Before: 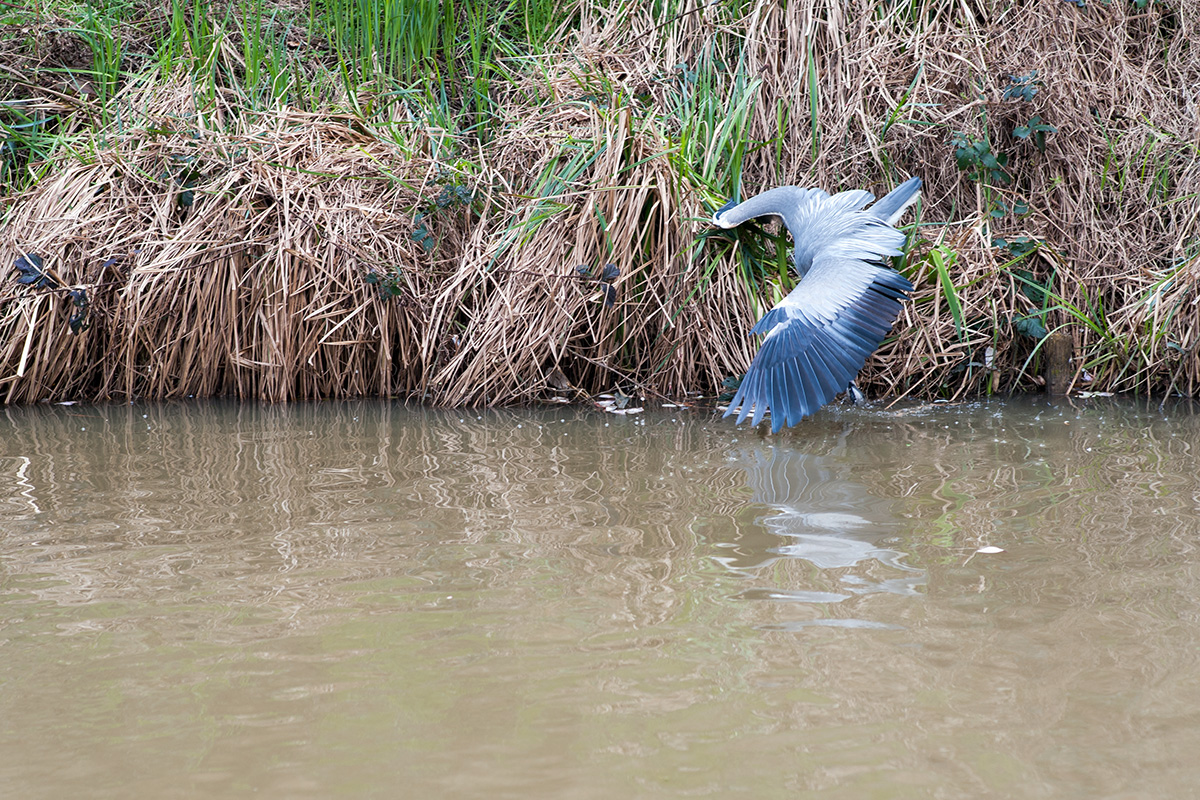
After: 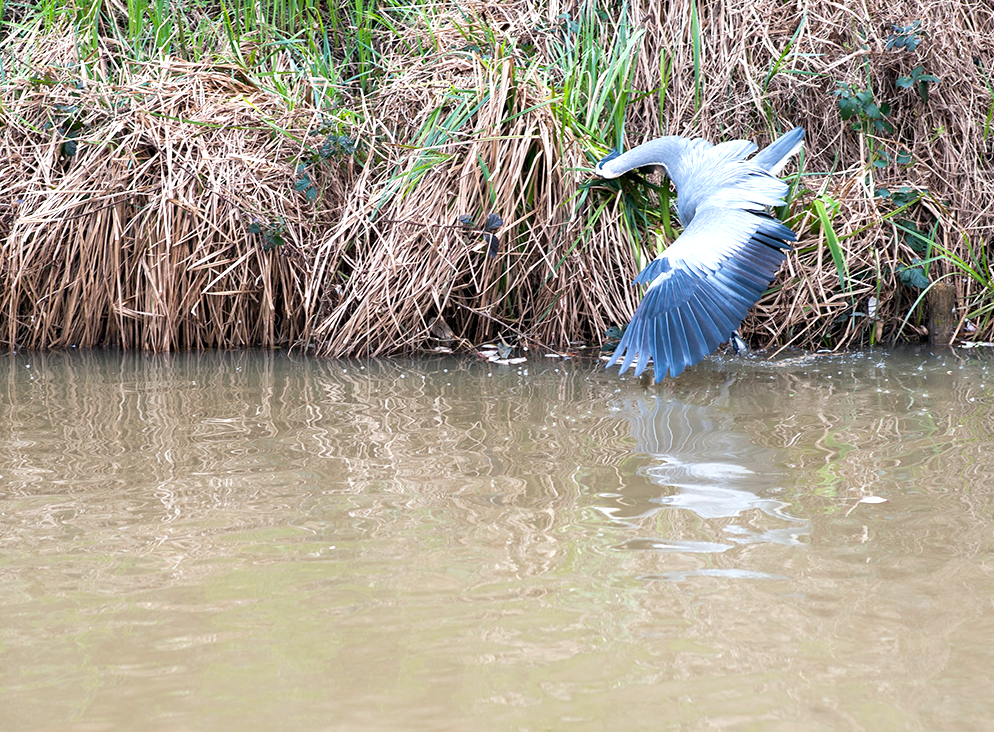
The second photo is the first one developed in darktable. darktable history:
crop: left 9.807%, top 6.259%, right 7.334%, bottom 2.177%
exposure: black level correction 0.001, exposure 0.5 EV, compensate exposure bias true, compensate highlight preservation false
